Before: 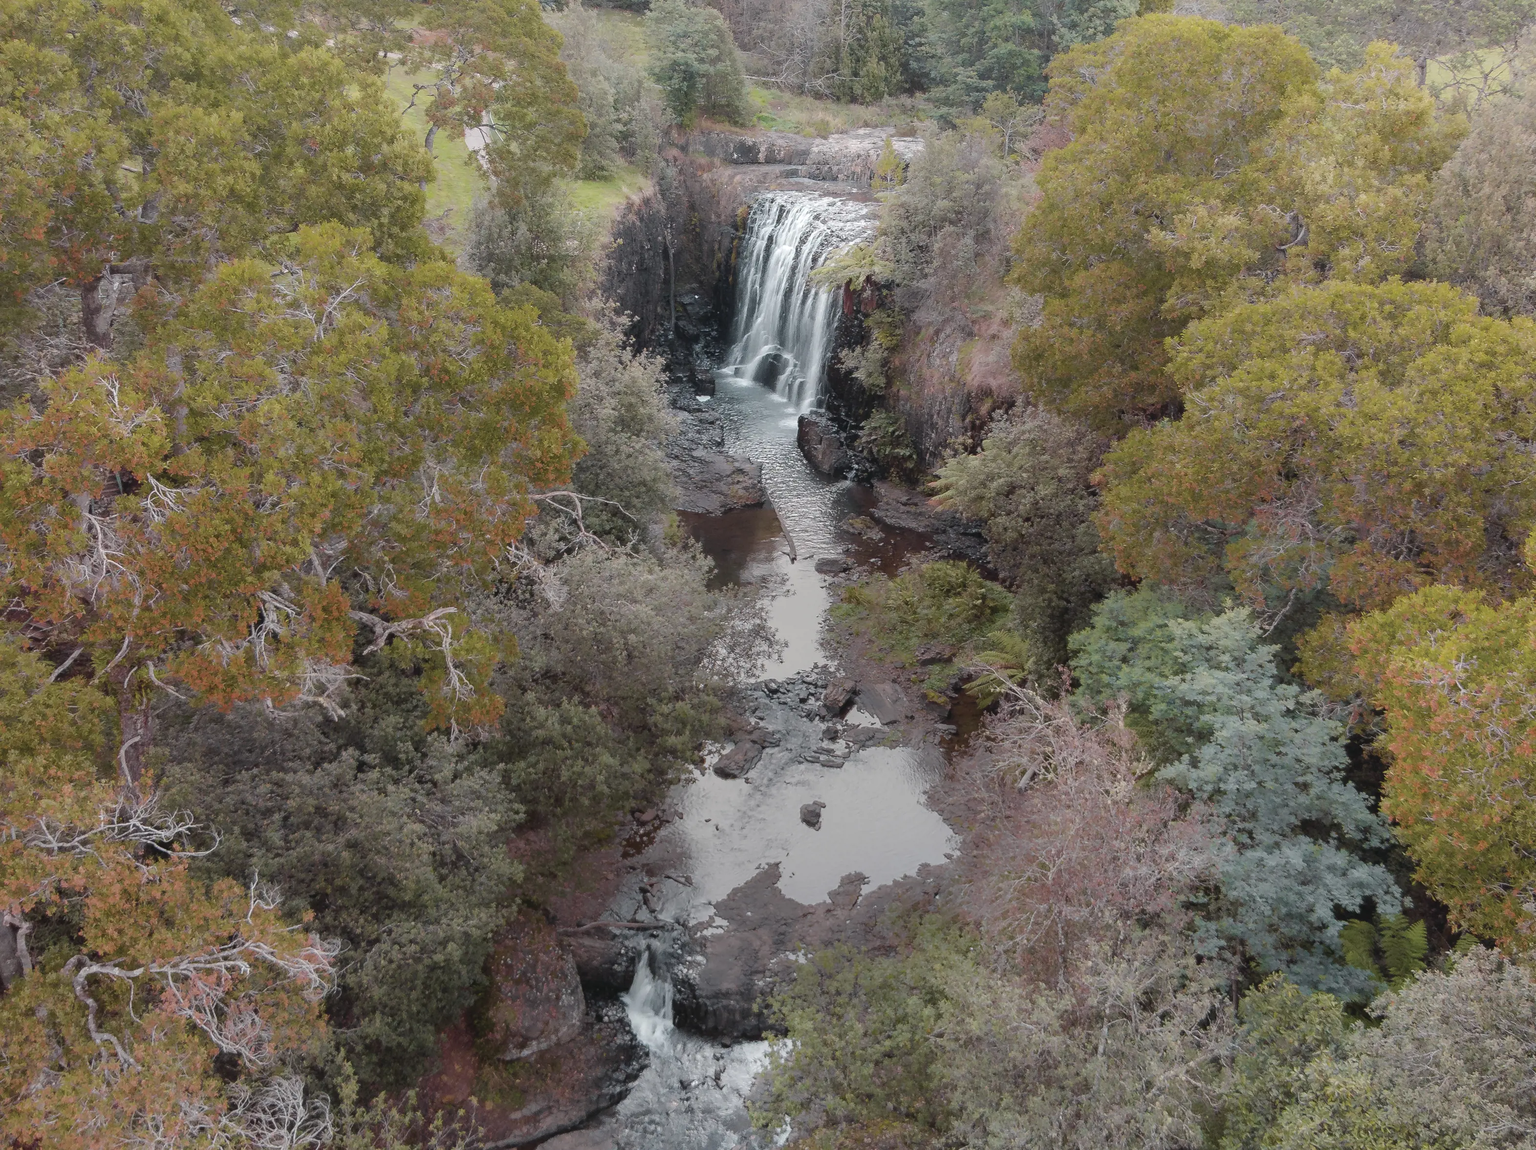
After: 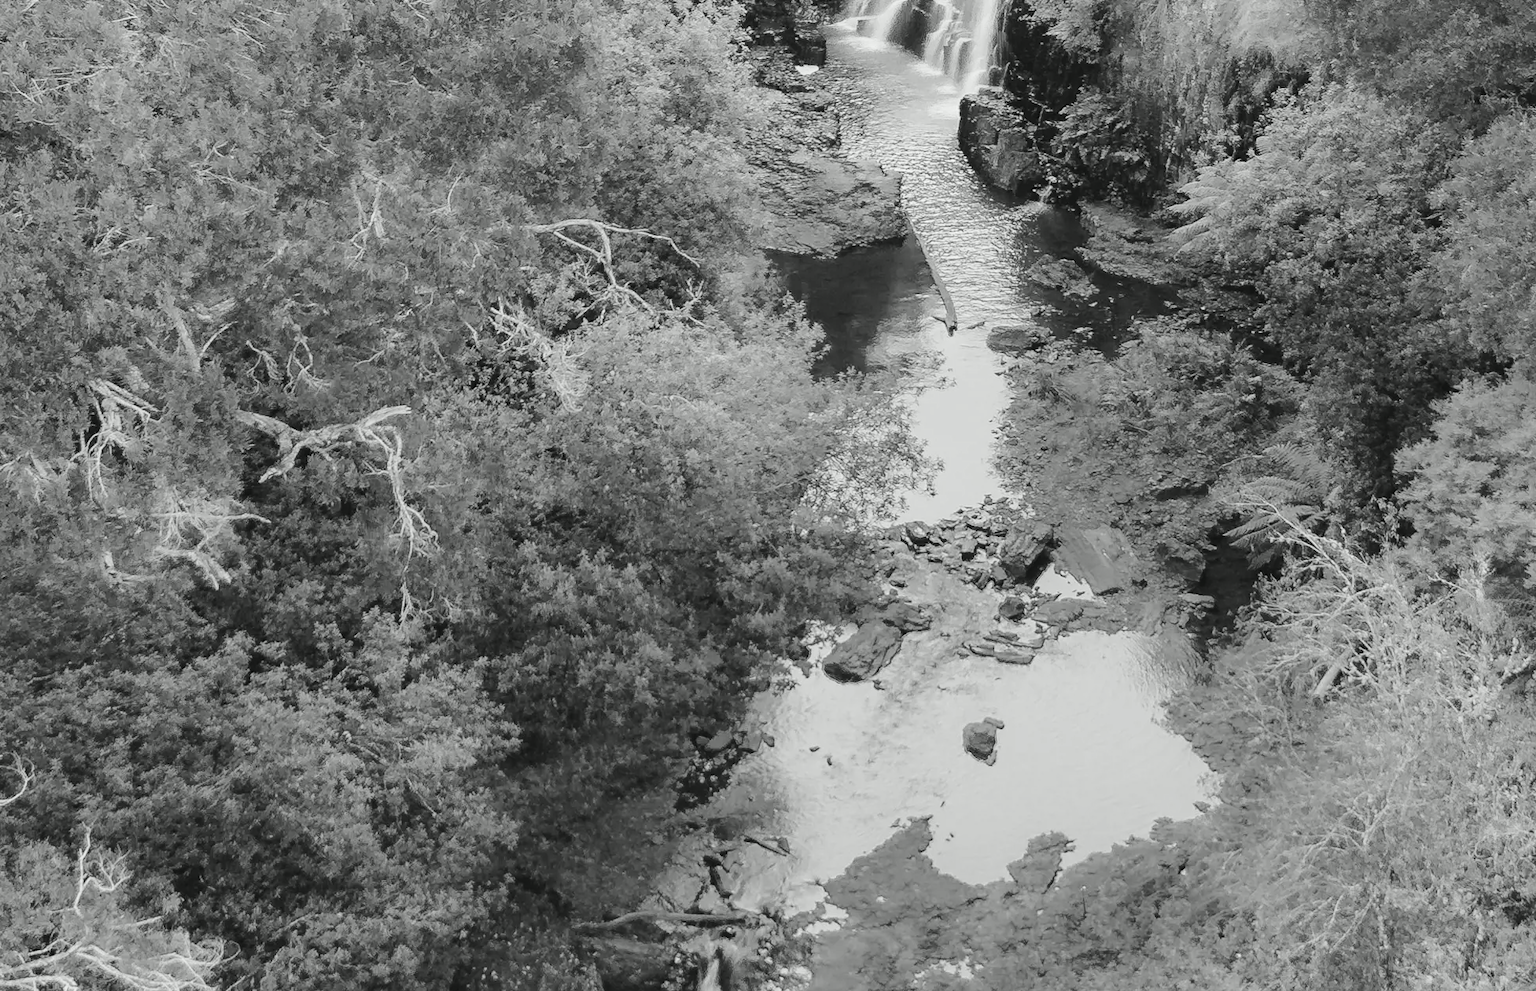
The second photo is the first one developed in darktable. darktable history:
crop: left 13.163%, top 30.887%, right 24.68%, bottom 15.543%
color calibration: output gray [0.25, 0.35, 0.4, 0], illuminant as shot in camera, x 0.358, y 0.373, temperature 4628.91 K
contrast brightness saturation: contrast 0.073, brightness 0.076, saturation 0.176
tone curve: curves: ch0 [(0.003, 0.023) (0.071, 0.052) (0.236, 0.197) (0.466, 0.557) (0.644, 0.748) (0.803, 0.88) (0.994, 0.968)]; ch1 [(0, 0) (0.262, 0.227) (0.417, 0.386) (0.469, 0.467) (0.502, 0.498) (0.528, 0.53) (0.573, 0.57) (0.605, 0.621) (0.644, 0.671) (0.686, 0.728) (0.994, 0.987)]; ch2 [(0, 0) (0.262, 0.188) (0.385, 0.353) (0.427, 0.424) (0.495, 0.493) (0.515, 0.534) (0.547, 0.556) (0.589, 0.613) (0.644, 0.748) (1, 1)], color space Lab, independent channels, preserve colors none
